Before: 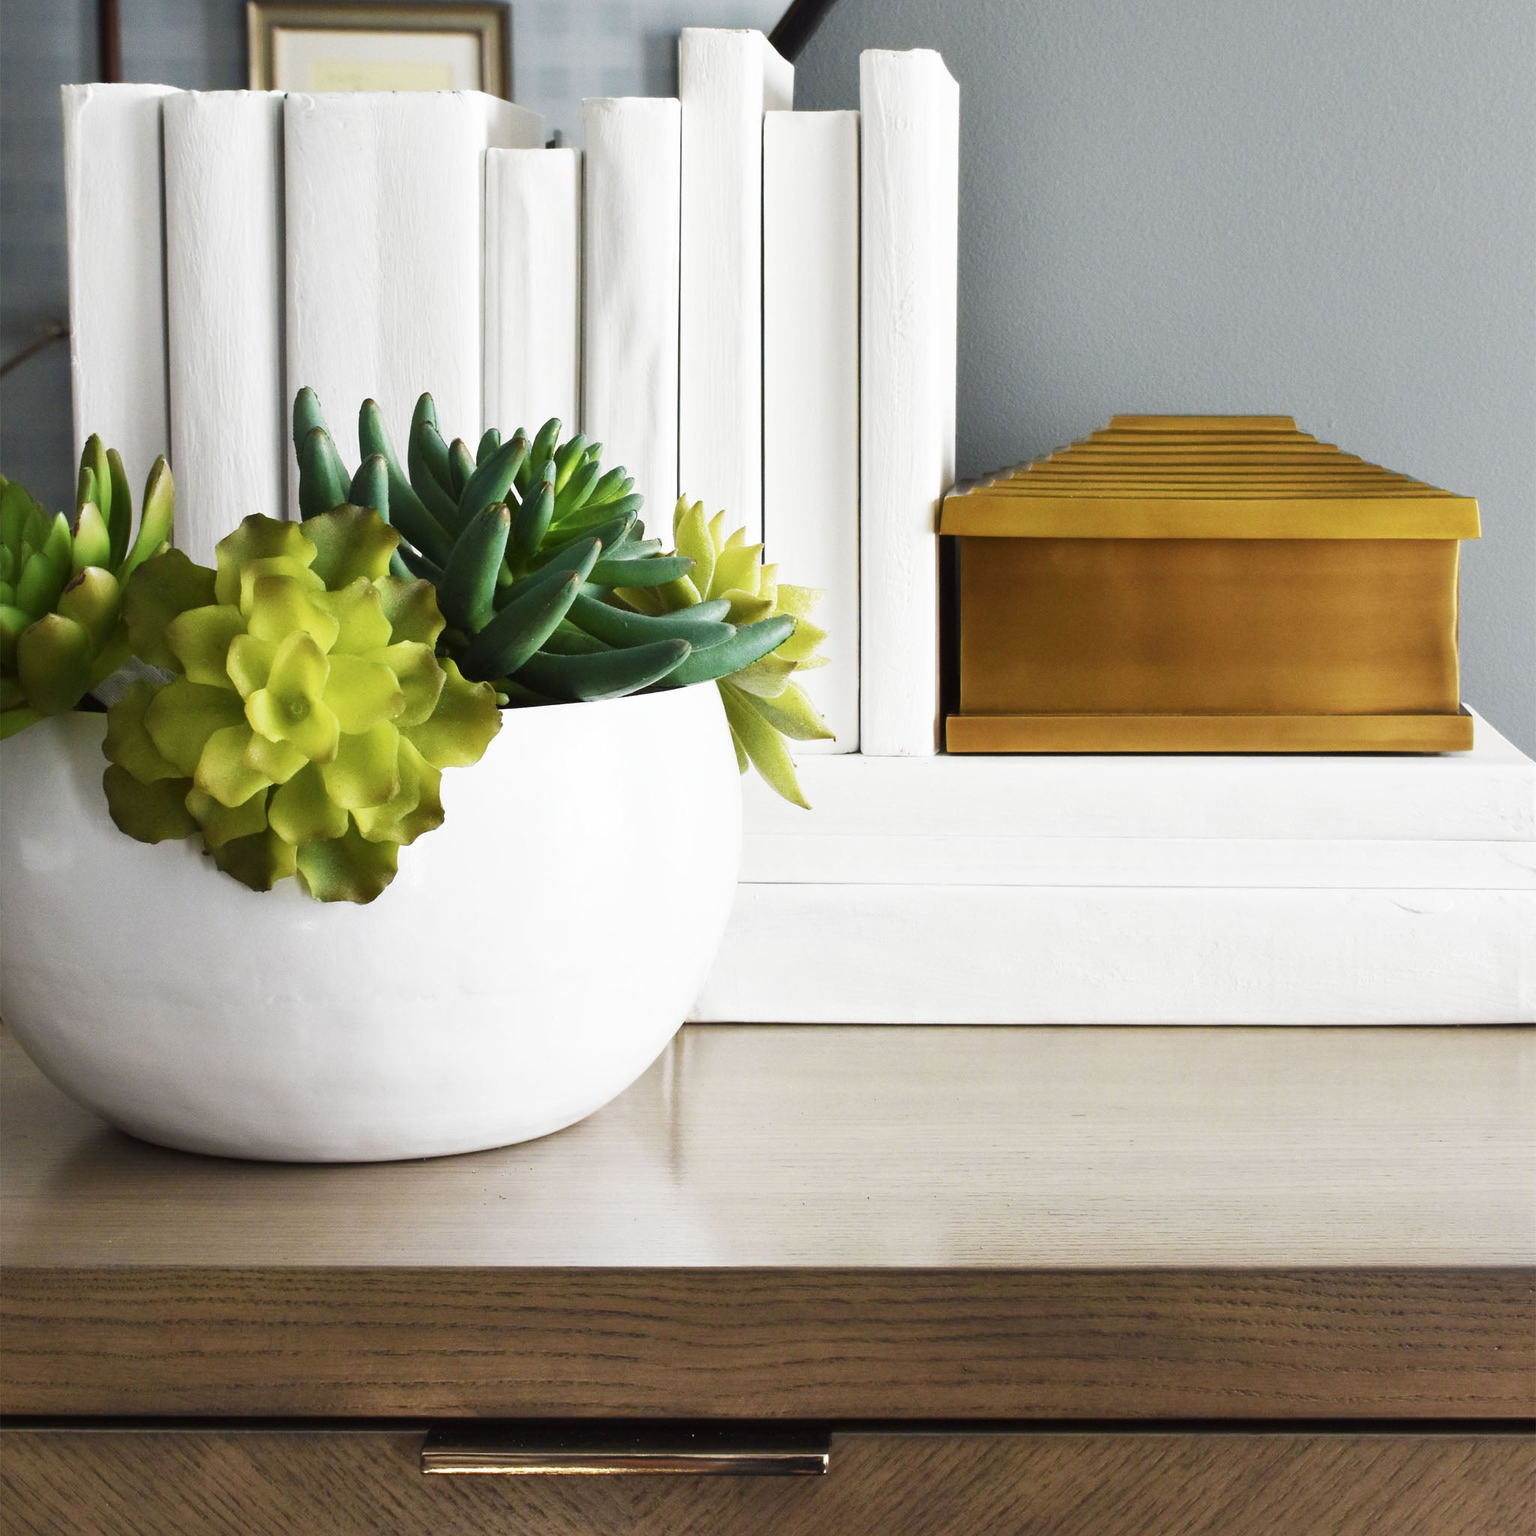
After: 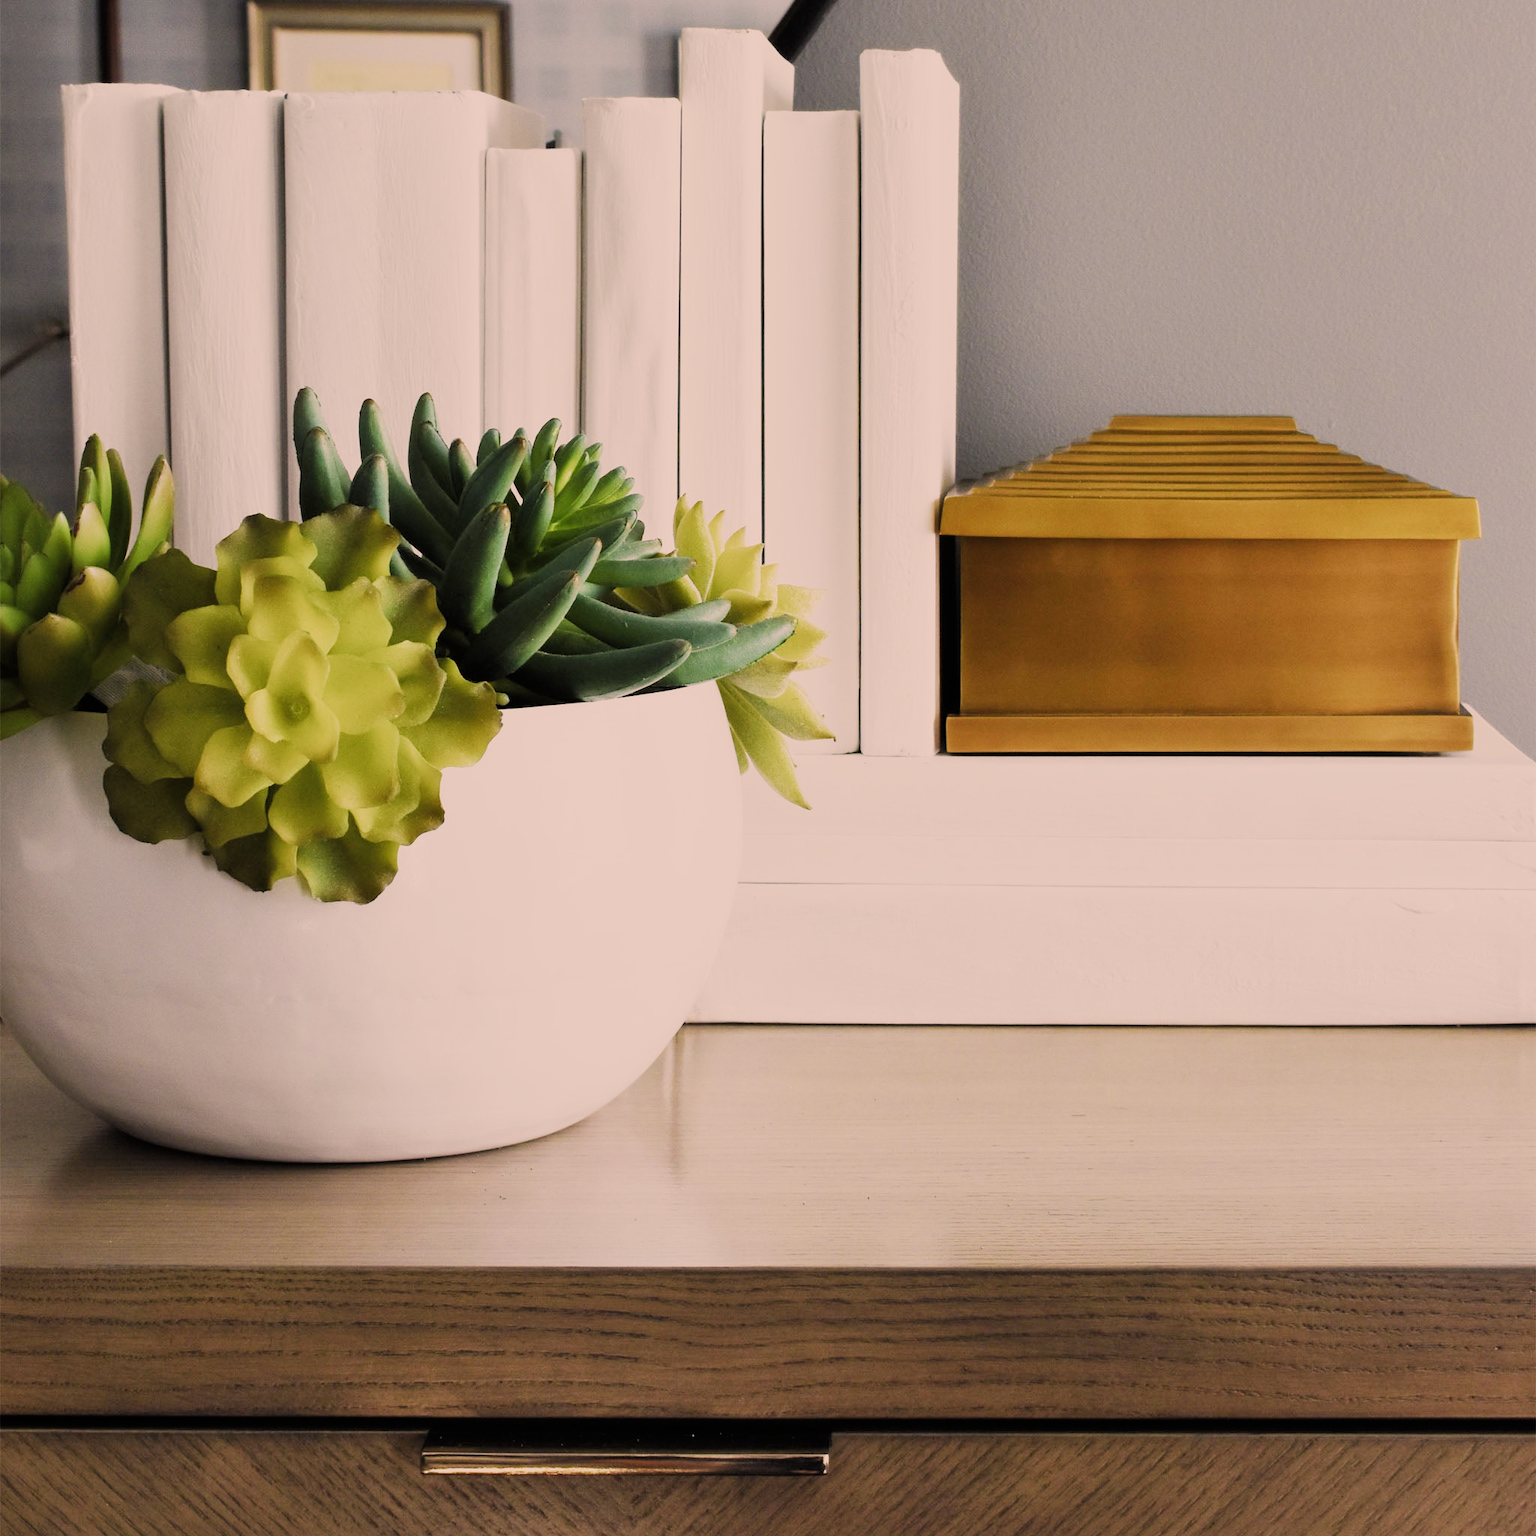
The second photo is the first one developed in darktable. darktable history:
color correction: highlights a* 11.45, highlights b* 11.95
filmic rgb: black relative exposure -7.65 EV, white relative exposure 4.56 EV, hardness 3.61, add noise in highlights 0, color science v3 (2019), use custom middle-gray values true, contrast in highlights soft
